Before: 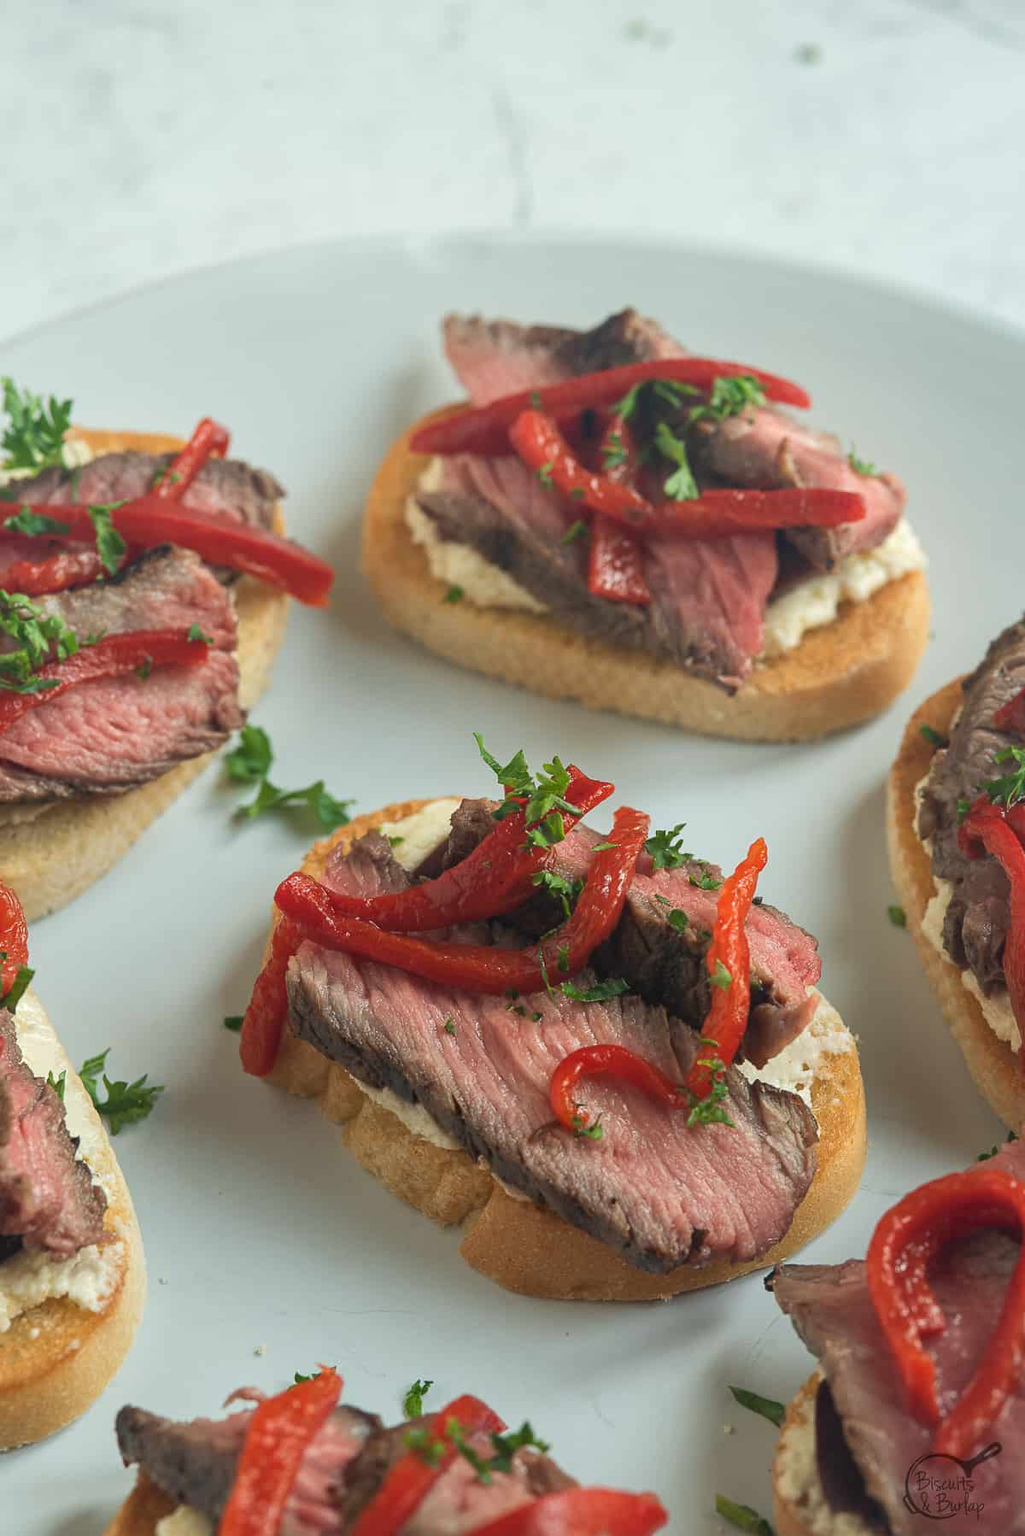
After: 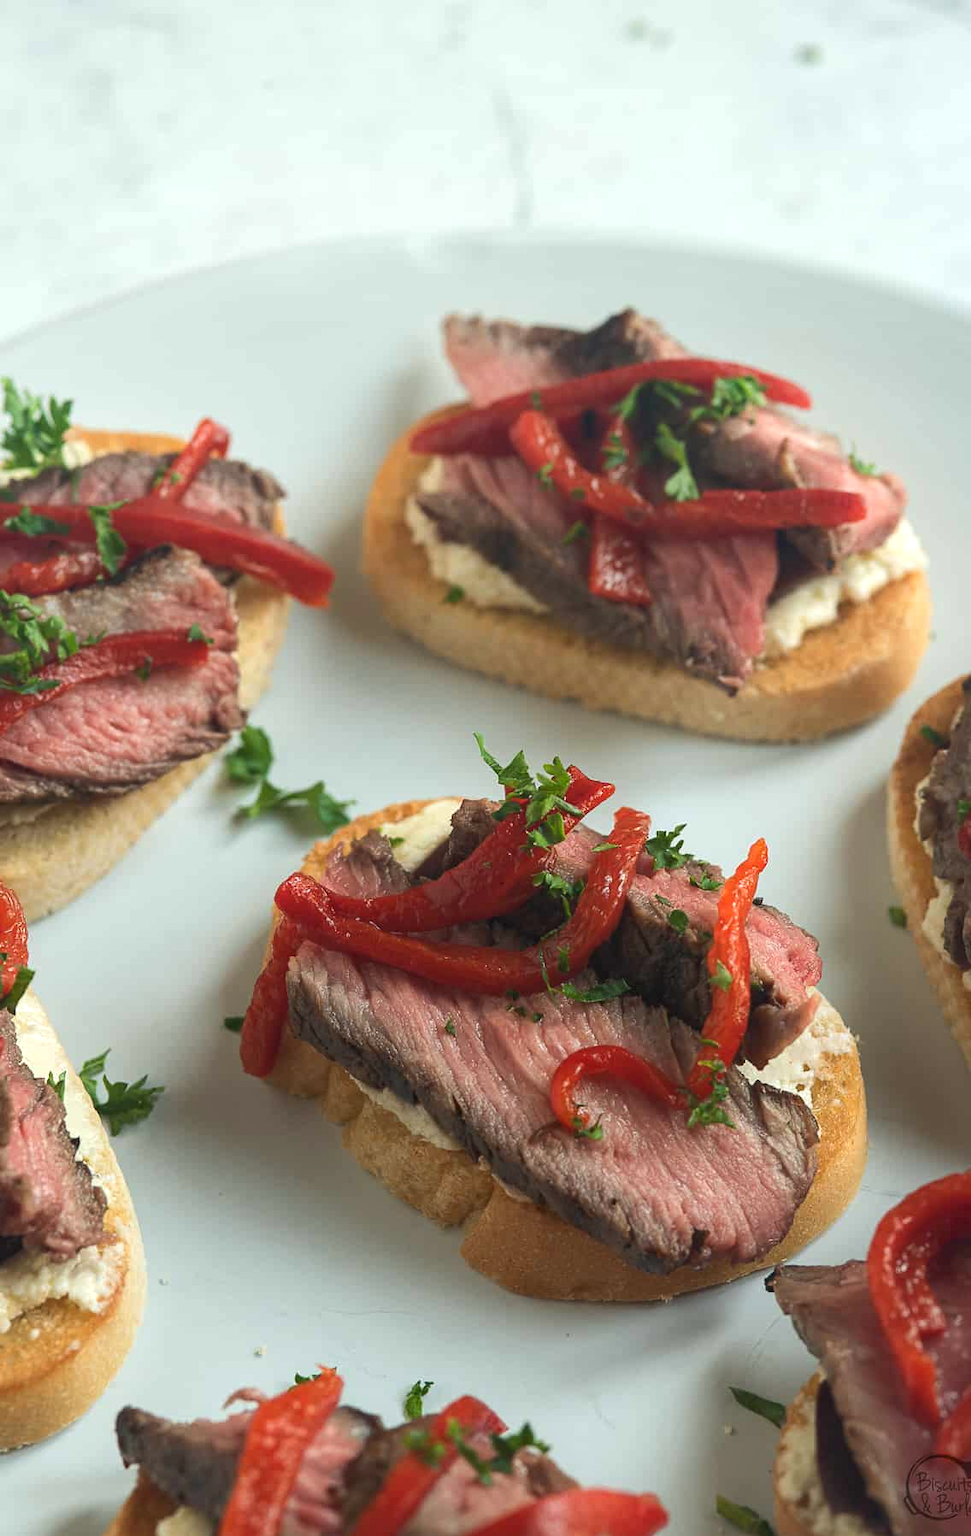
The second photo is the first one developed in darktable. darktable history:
tone equalizer: -8 EV -0.001 EV, -7 EV 0.003 EV, -6 EV -0.004 EV, -5 EV -0.003 EV, -4 EV -0.069 EV, -3 EV -0.218 EV, -2 EV -0.278 EV, -1 EV 0.121 EV, +0 EV 0.278 EV
crop and rotate: left 0%, right 5.316%
